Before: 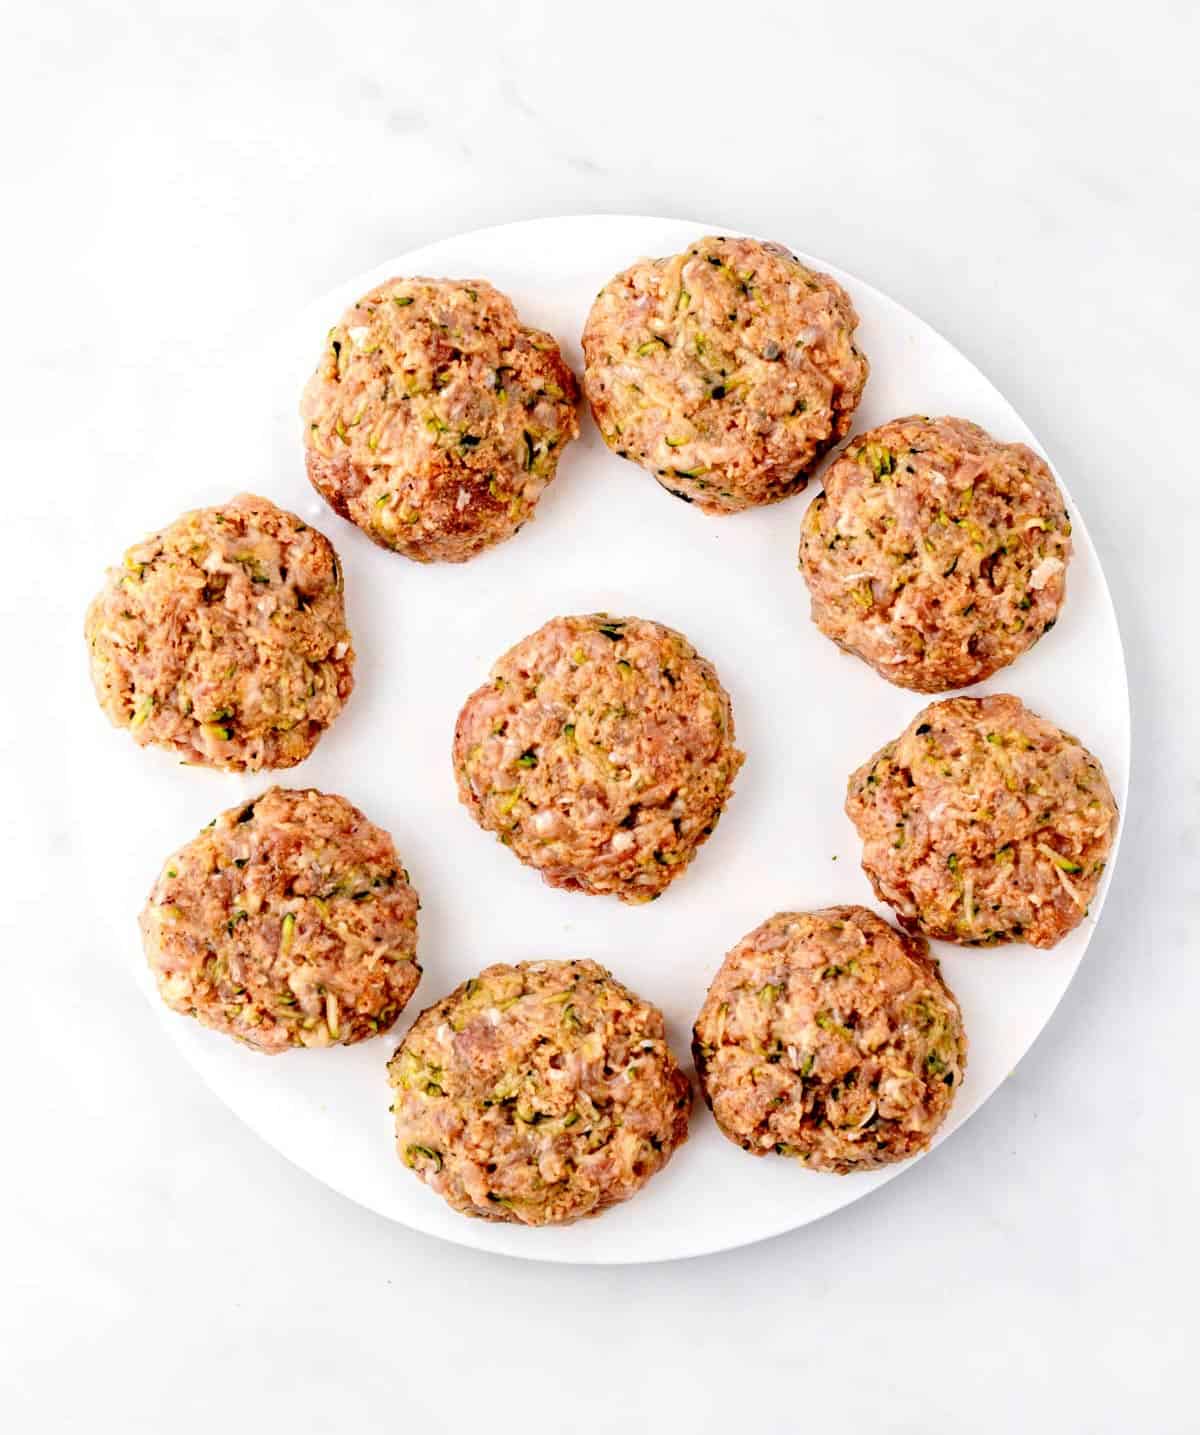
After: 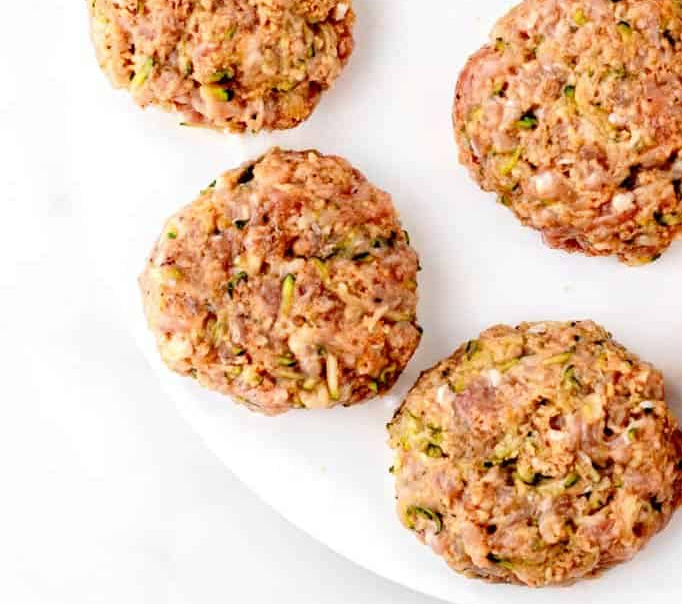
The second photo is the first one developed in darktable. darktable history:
crop: top 44.572%, right 43.162%, bottom 13.334%
